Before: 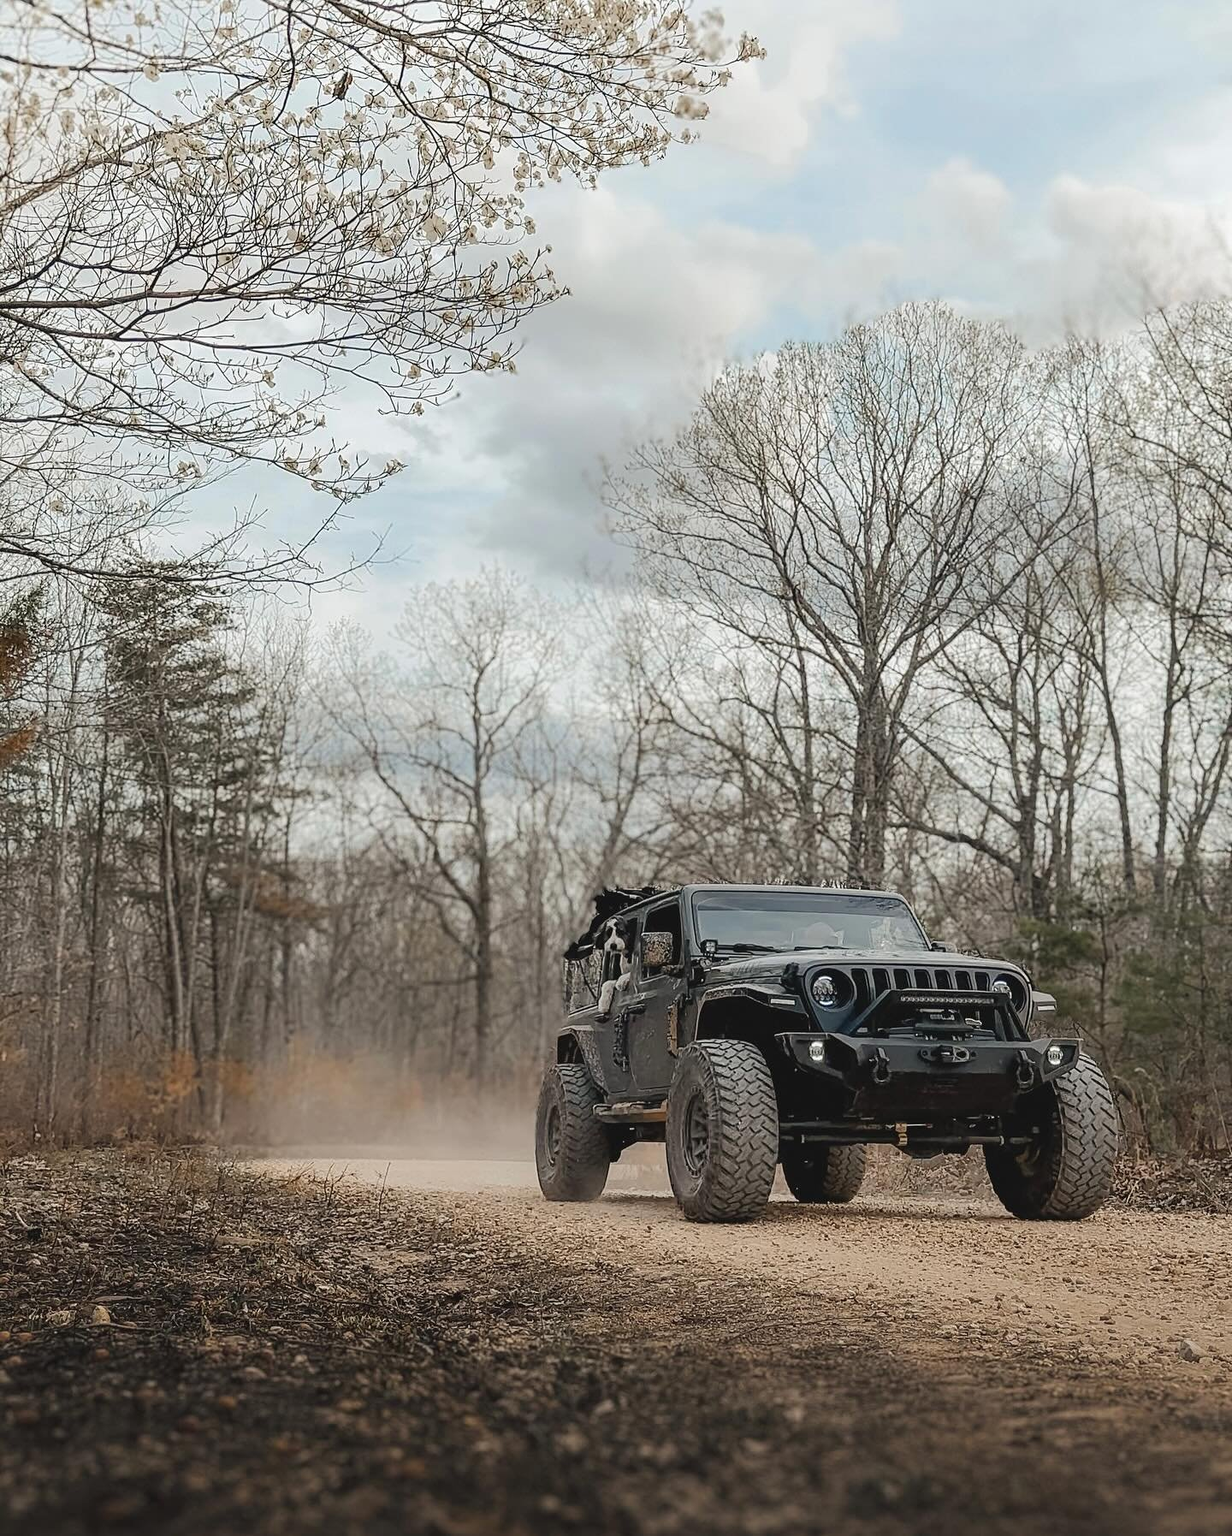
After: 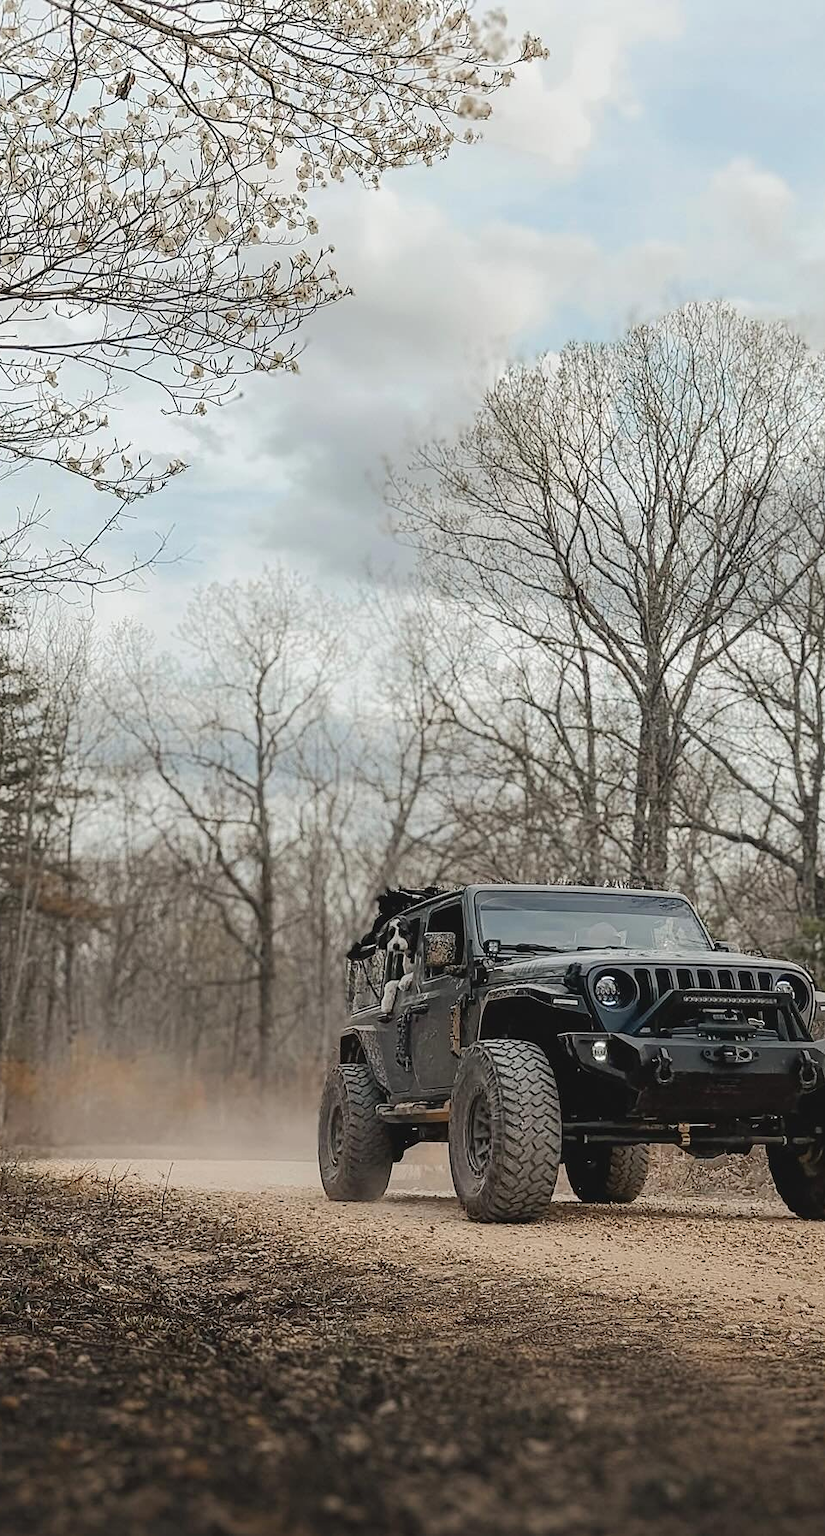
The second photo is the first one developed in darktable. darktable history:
crop and rotate: left 17.68%, right 15.262%
